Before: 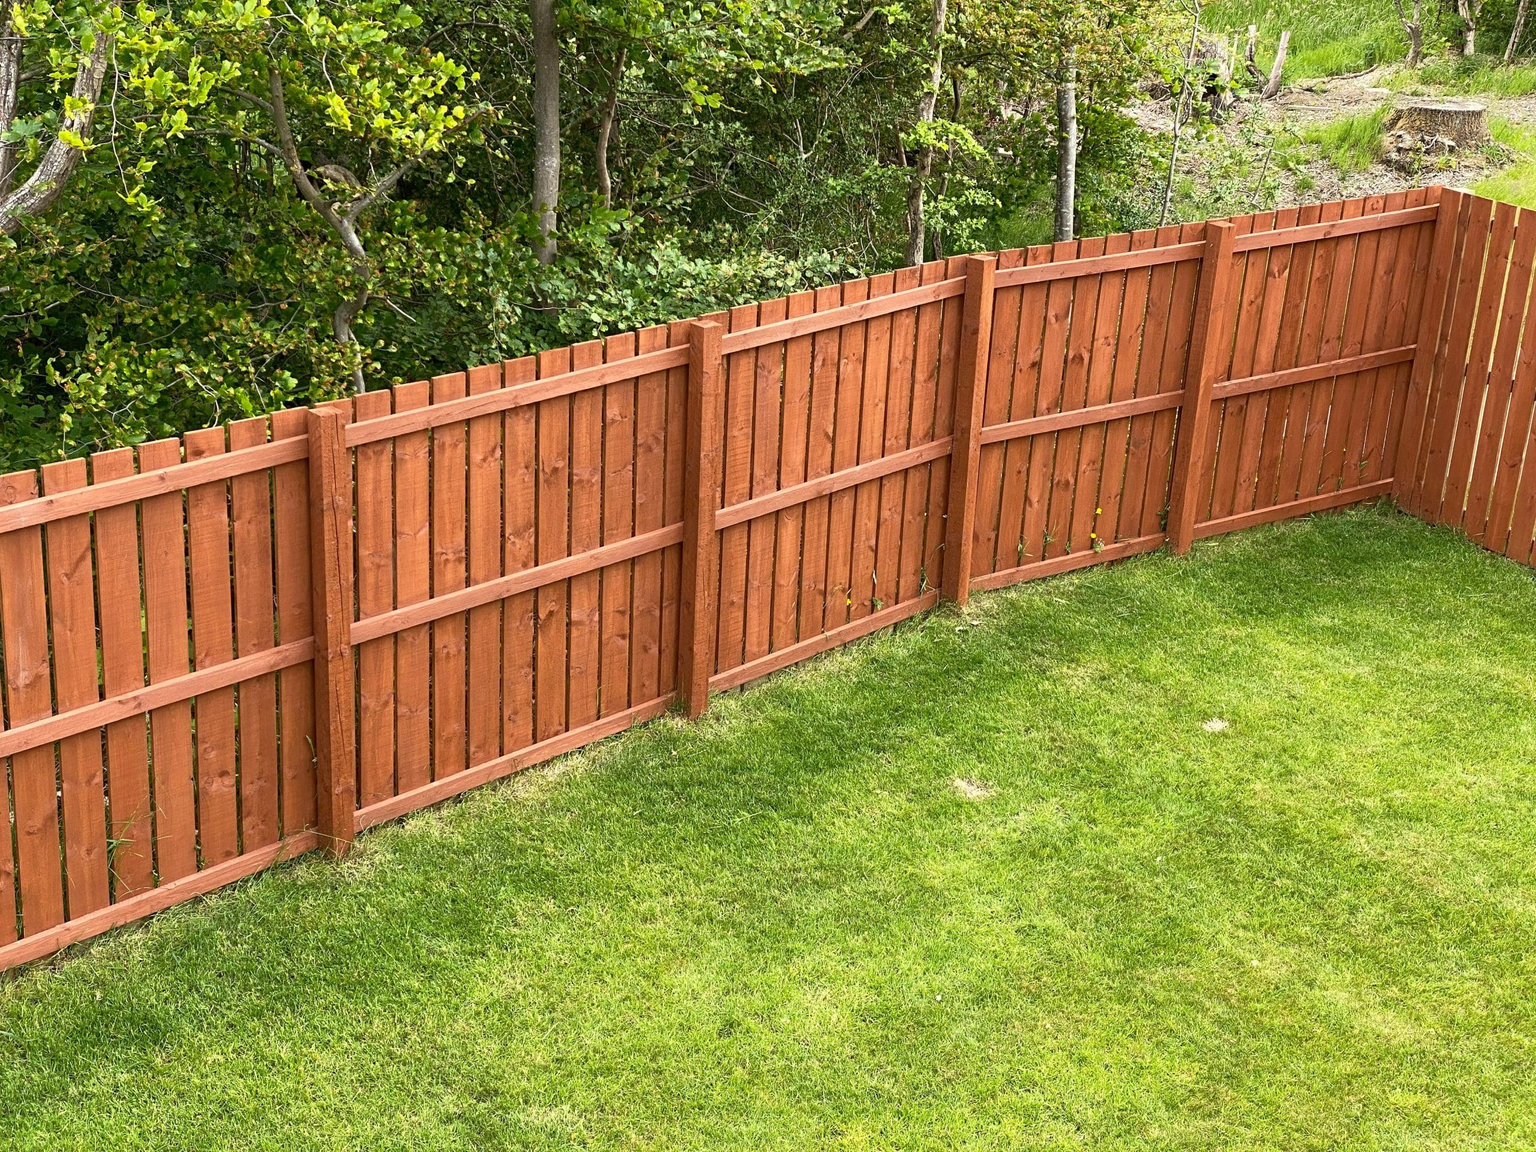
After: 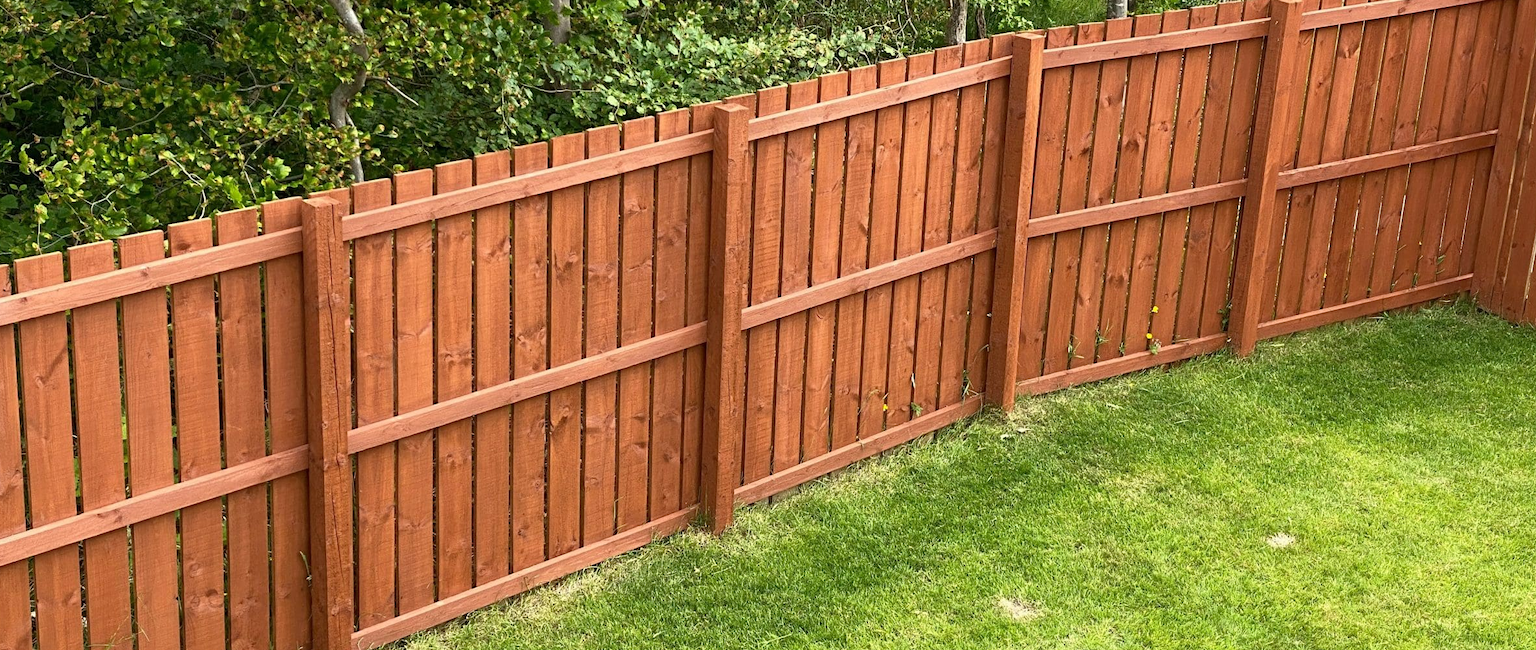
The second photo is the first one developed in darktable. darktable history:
crop: left 1.836%, top 19.509%, right 5.459%, bottom 28.109%
exposure: compensate highlight preservation false
